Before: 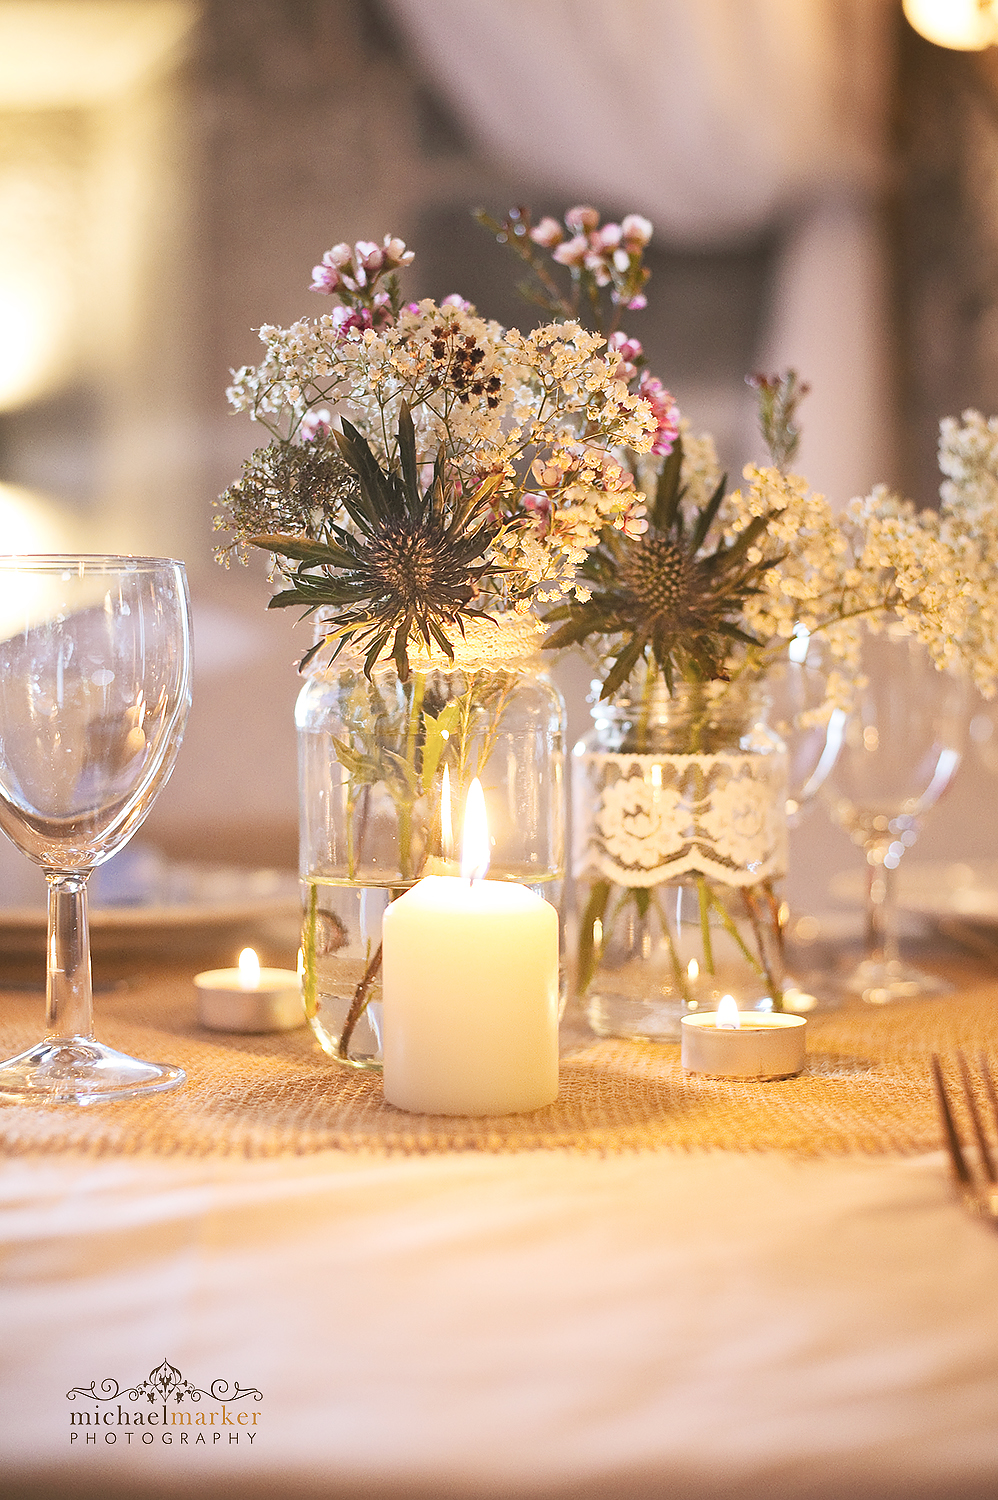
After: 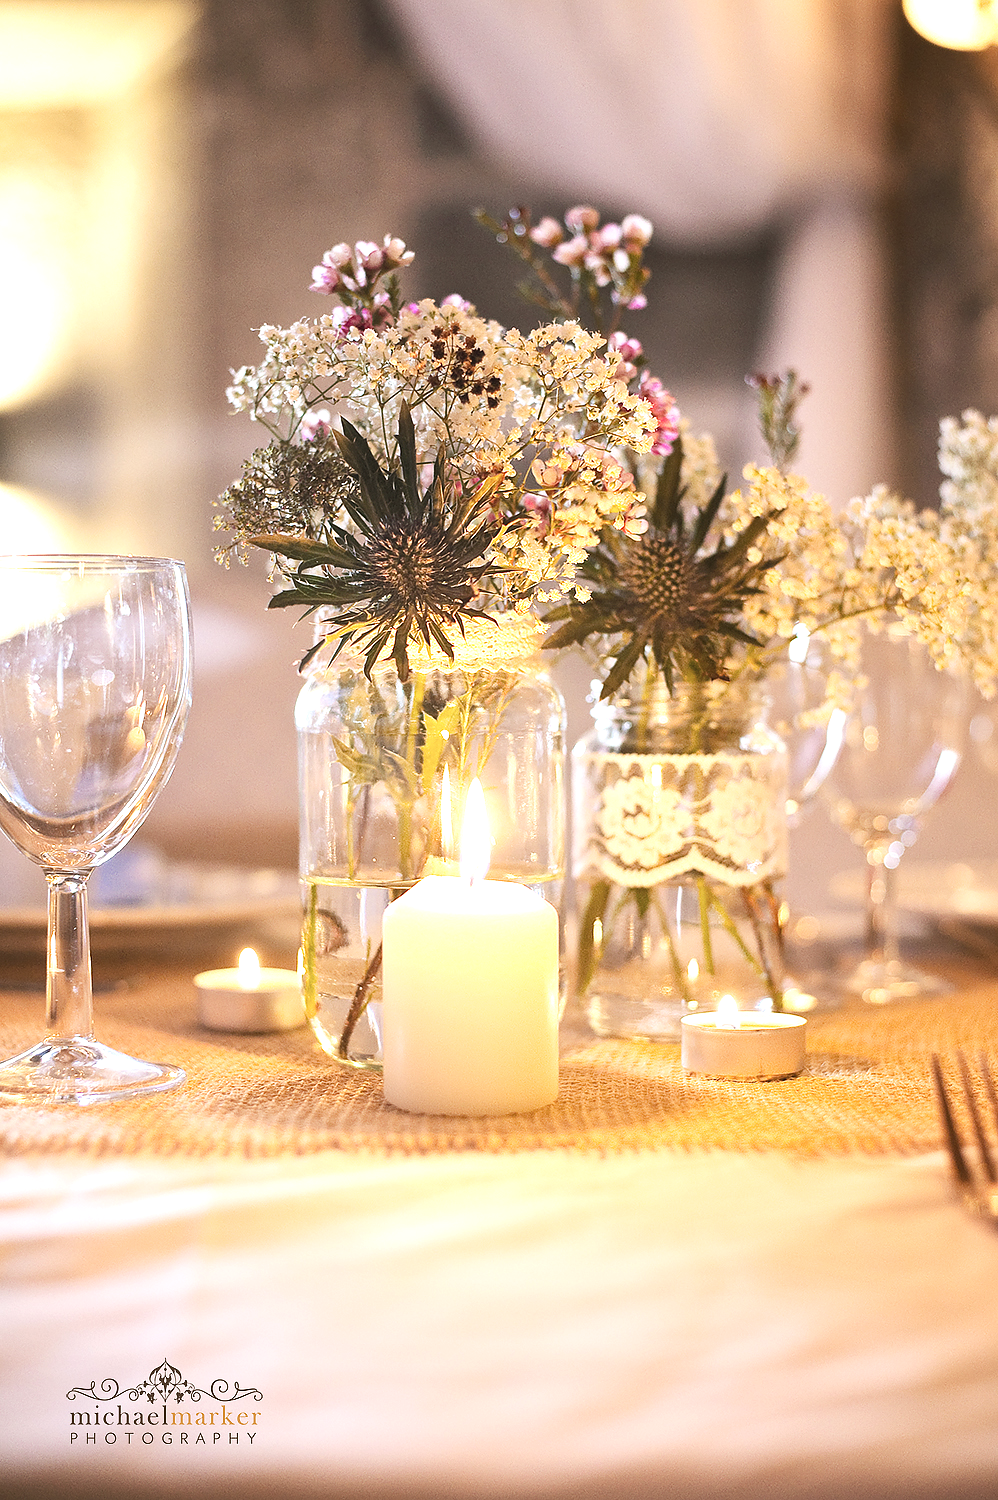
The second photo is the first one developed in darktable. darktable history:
tone equalizer: -8 EV -0.4 EV, -7 EV -0.384 EV, -6 EV -0.319 EV, -5 EV -0.205 EV, -3 EV 0.246 EV, -2 EV 0.328 EV, -1 EV 0.405 EV, +0 EV 0.438 EV, edges refinement/feathering 500, mask exposure compensation -1.57 EV, preserve details no
